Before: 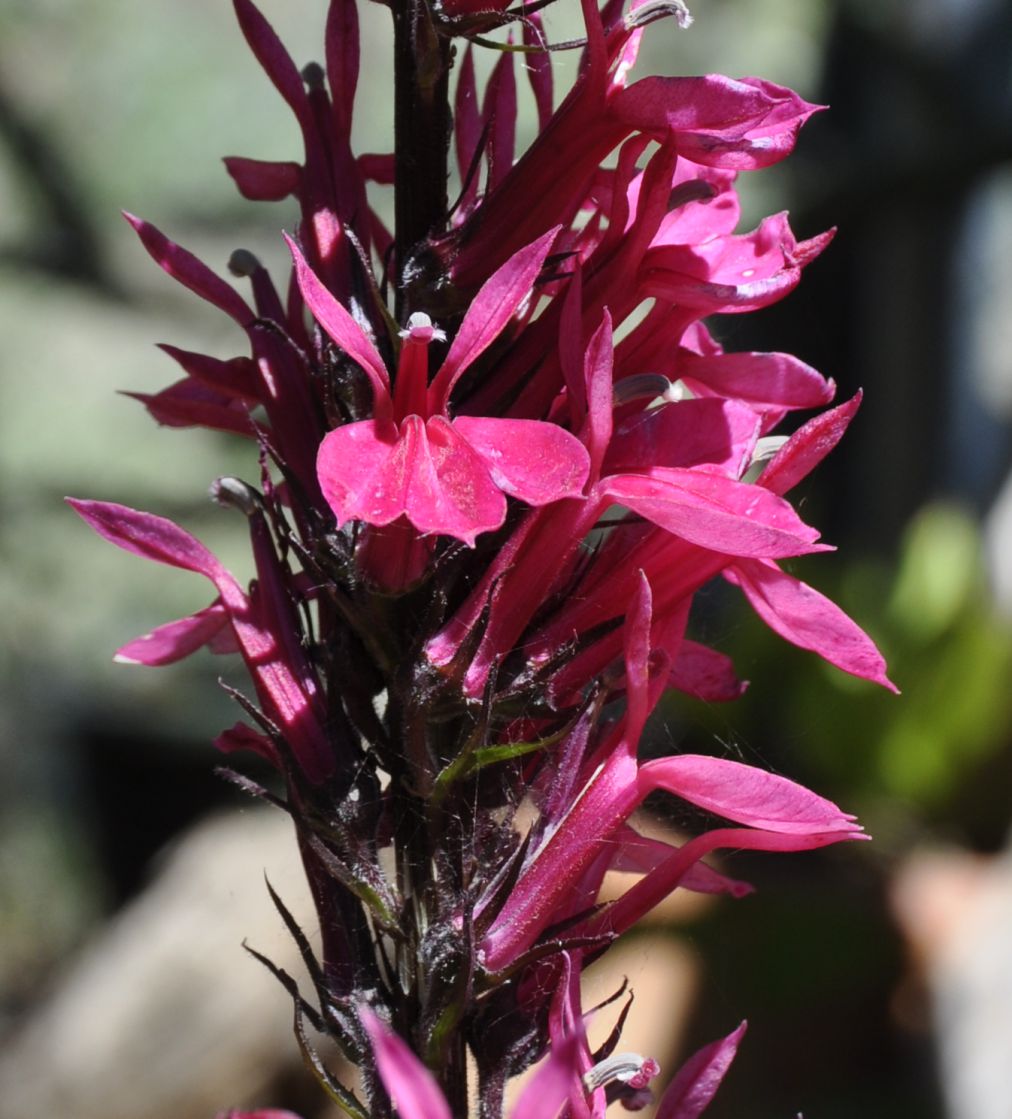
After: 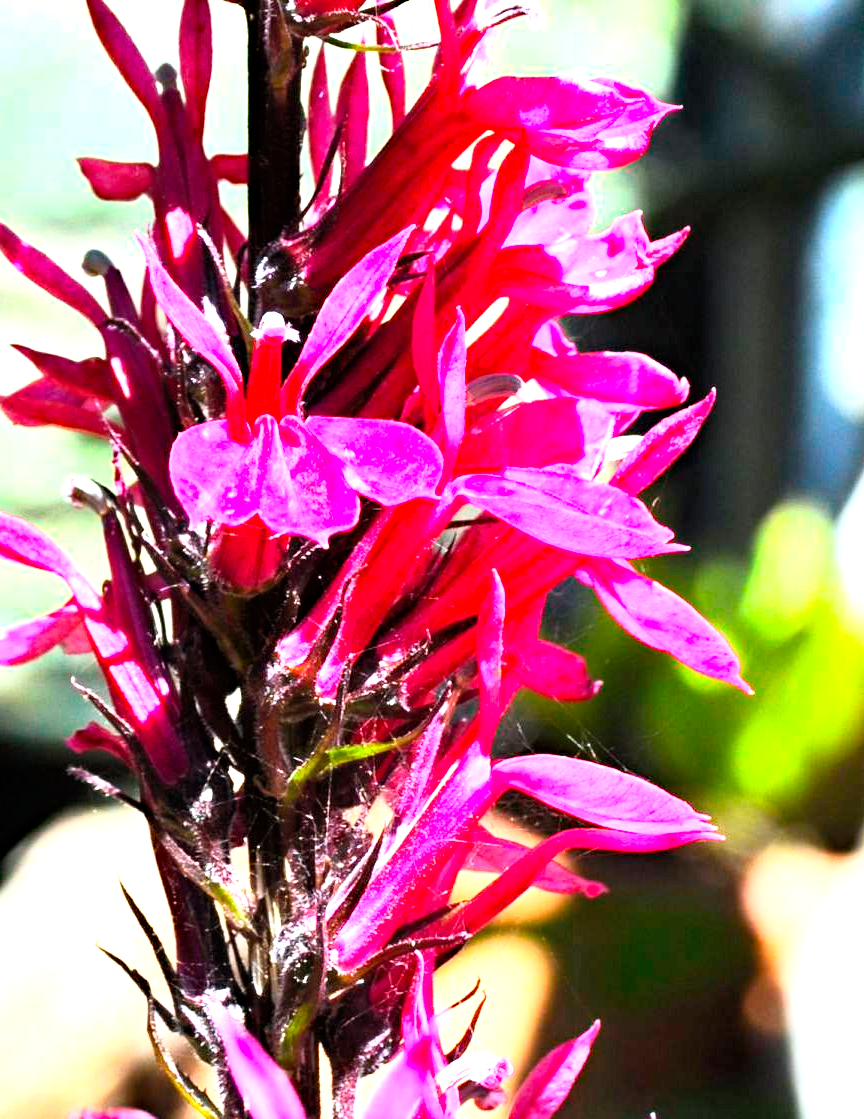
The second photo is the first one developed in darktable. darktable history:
crop and rotate: left 14.584%
exposure: exposure 2.04 EV, compensate highlight preservation false
haze removal: compatibility mode true, adaptive false
base curve: curves: ch0 [(0, 0) (0.005, 0.002) (0.193, 0.295) (0.399, 0.664) (0.75, 0.928) (1, 1)]
color balance: output saturation 110%
tone equalizer: on, module defaults
levels: levels [0, 0.476, 0.951]
